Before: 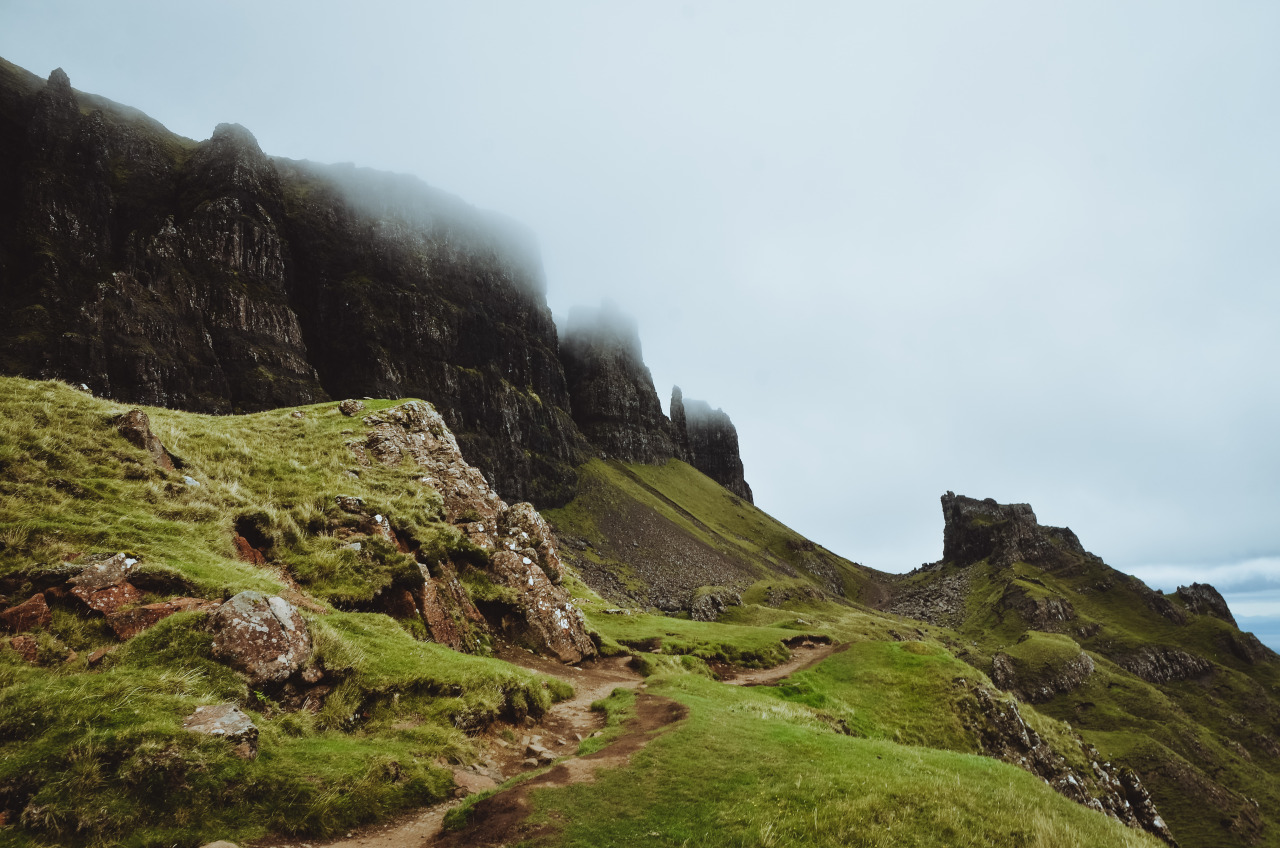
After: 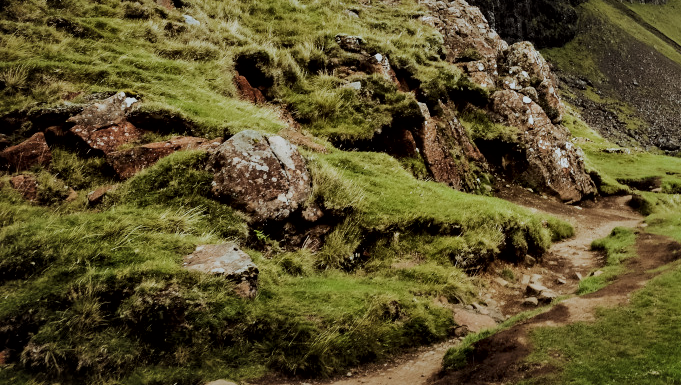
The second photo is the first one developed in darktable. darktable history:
crop and rotate: top 54.464%, right 46.721%, bottom 0.102%
filmic rgb: black relative exposure -7.16 EV, white relative exposure 5.38 EV, hardness 3.02, iterations of high-quality reconstruction 0
local contrast: mode bilateral grid, contrast 25, coarseness 60, detail 151%, midtone range 0.2
